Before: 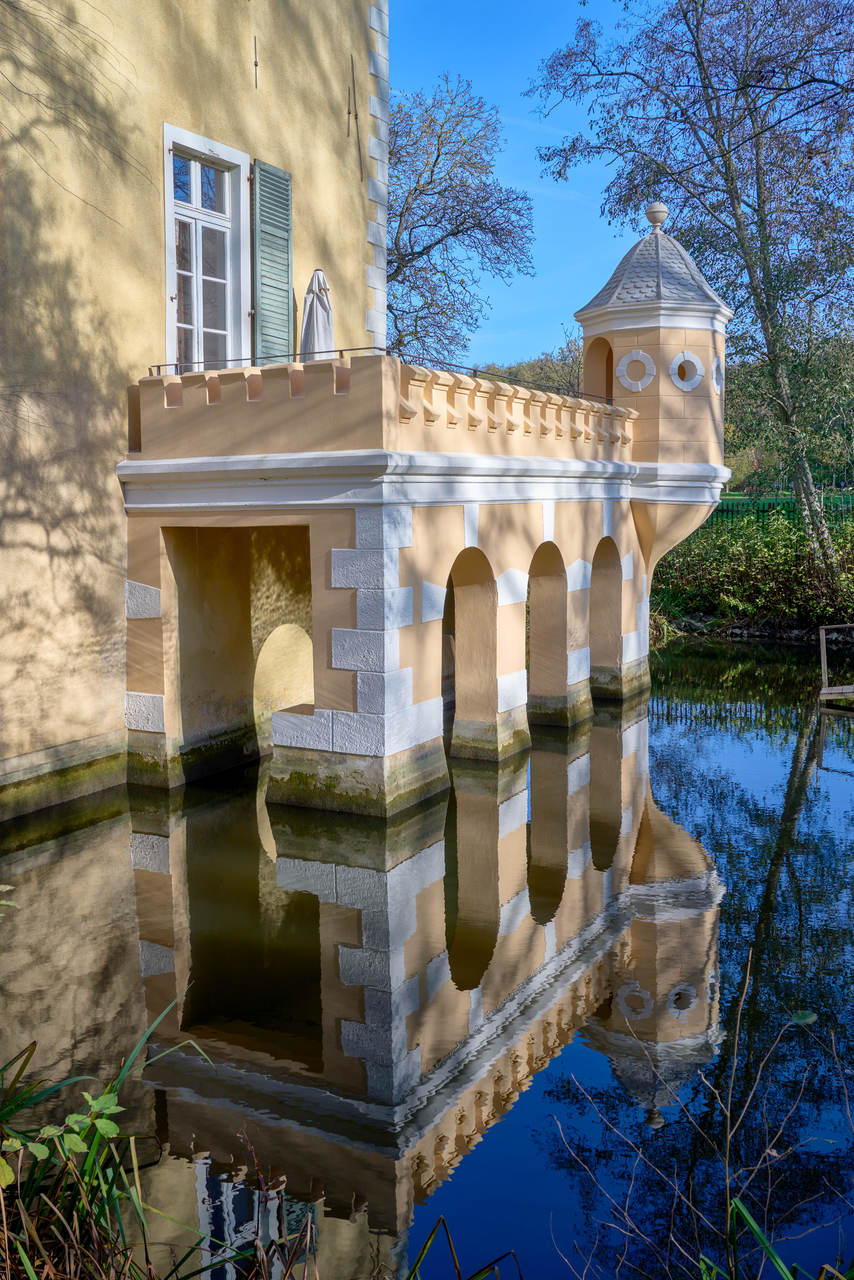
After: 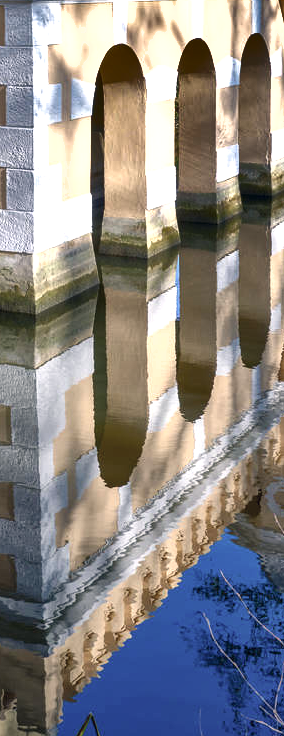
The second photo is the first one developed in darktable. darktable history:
shadows and highlights: radius 109.41, shadows 40.63, highlights -72.58, low approximation 0.01, soften with gaussian
crop: left 41.123%, top 39.336%, right 25.604%, bottom 3.095%
exposure: black level correction 0, exposure 1 EV, compensate highlight preservation false
color correction: highlights a* 2.91, highlights b* 5.02, shadows a* -2.43, shadows b* -4.92, saturation 0.769
